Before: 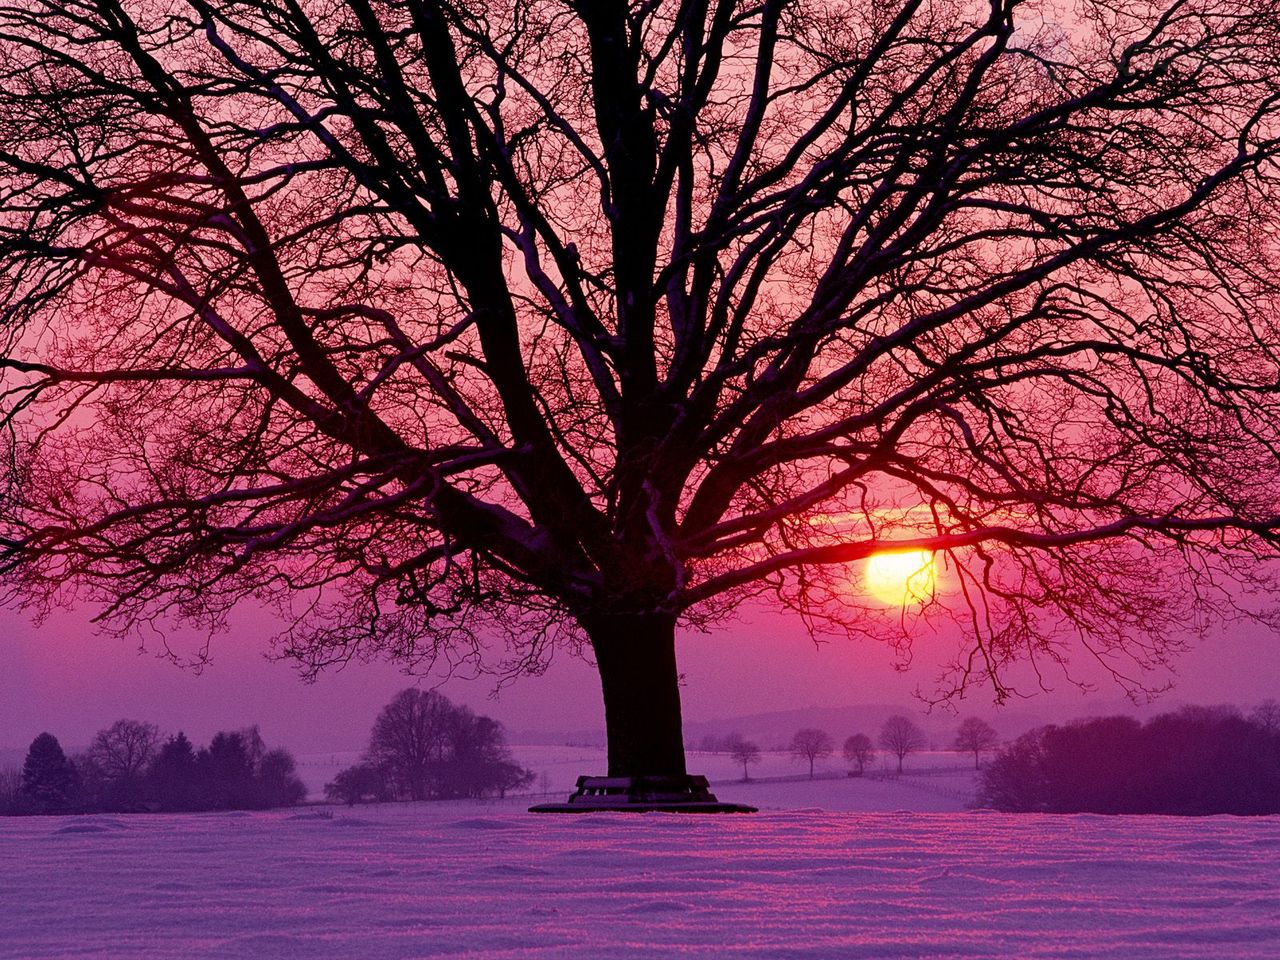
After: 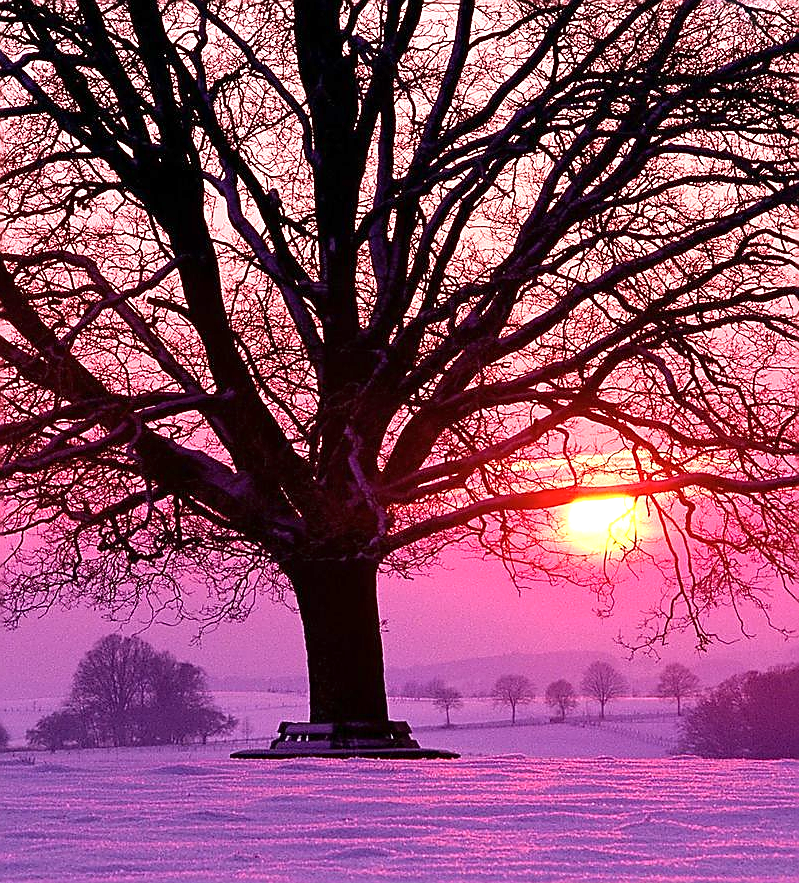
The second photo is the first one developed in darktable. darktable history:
exposure: exposure 1 EV, compensate highlight preservation false
crop and rotate: left 23.347%, top 5.644%, right 14.2%, bottom 2.293%
sharpen: radius 1.352, amount 1.243, threshold 0.733
contrast brightness saturation: saturation -0.054
